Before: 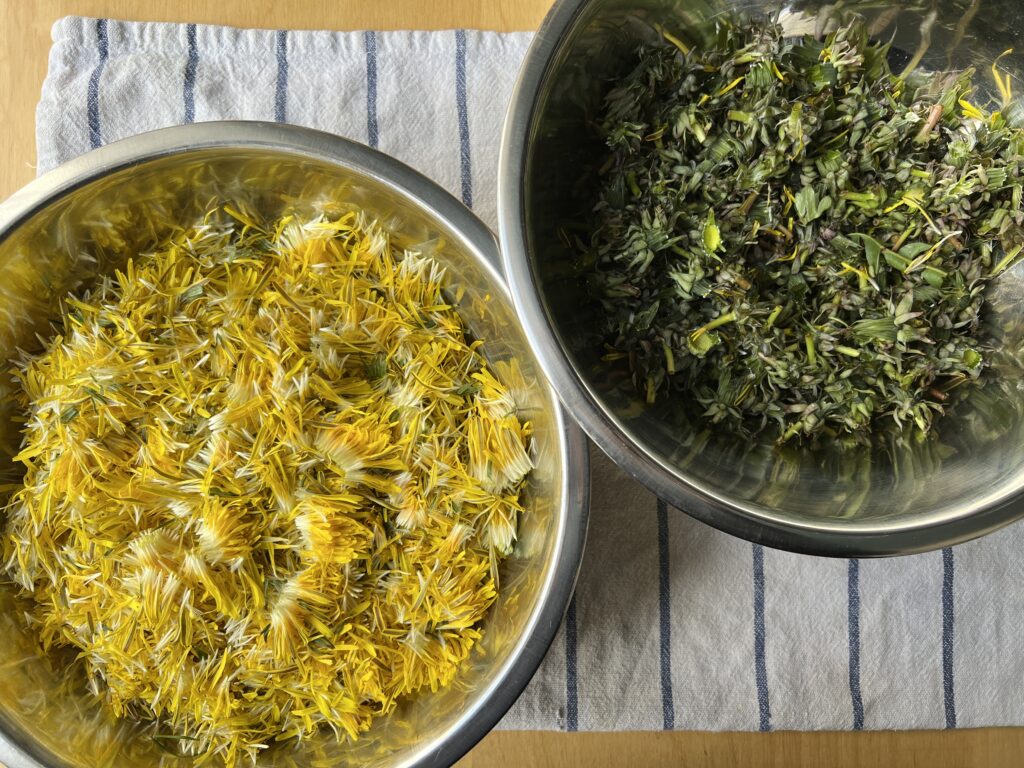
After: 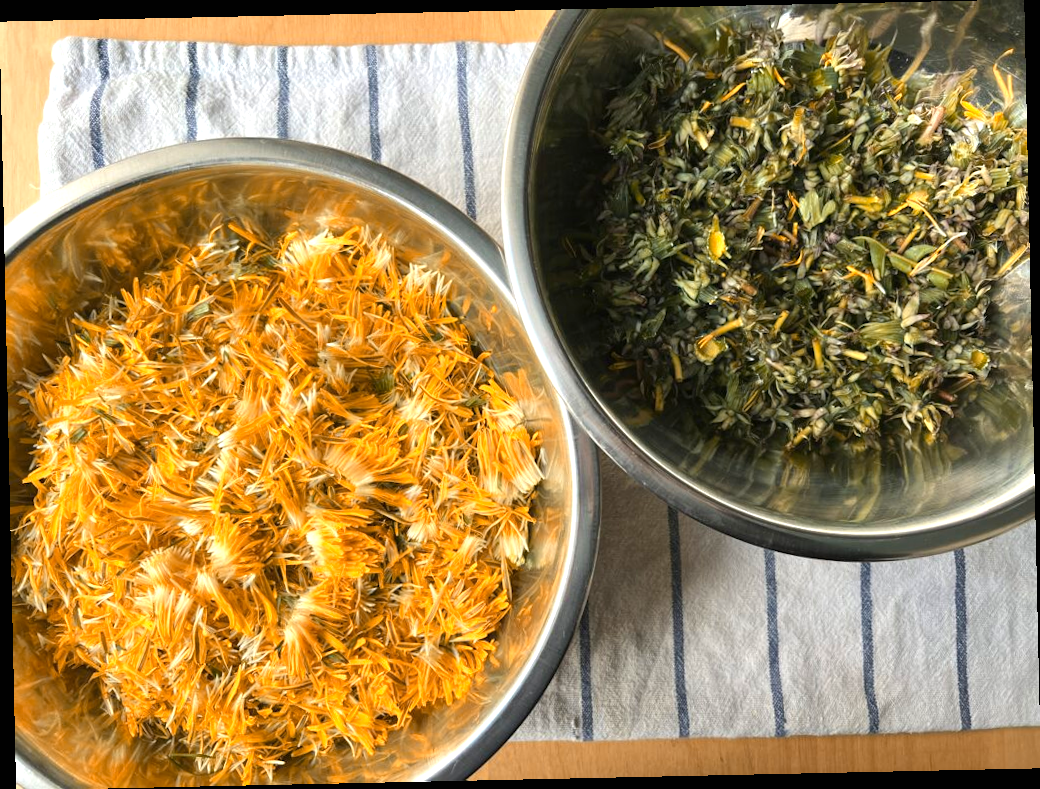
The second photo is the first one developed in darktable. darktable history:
color zones: curves: ch2 [(0, 0.5) (0.143, 0.5) (0.286, 0.416) (0.429, 0.5) (0.571, 0.5) (0.714, 0.5) (0.857, 0.5) (1, 0.5)]
exposure: black level correction 0, exposure 0.5 EV, compensate highlight preservation false
rotate and perspective: rotation -1.24°, automatic cropping off
